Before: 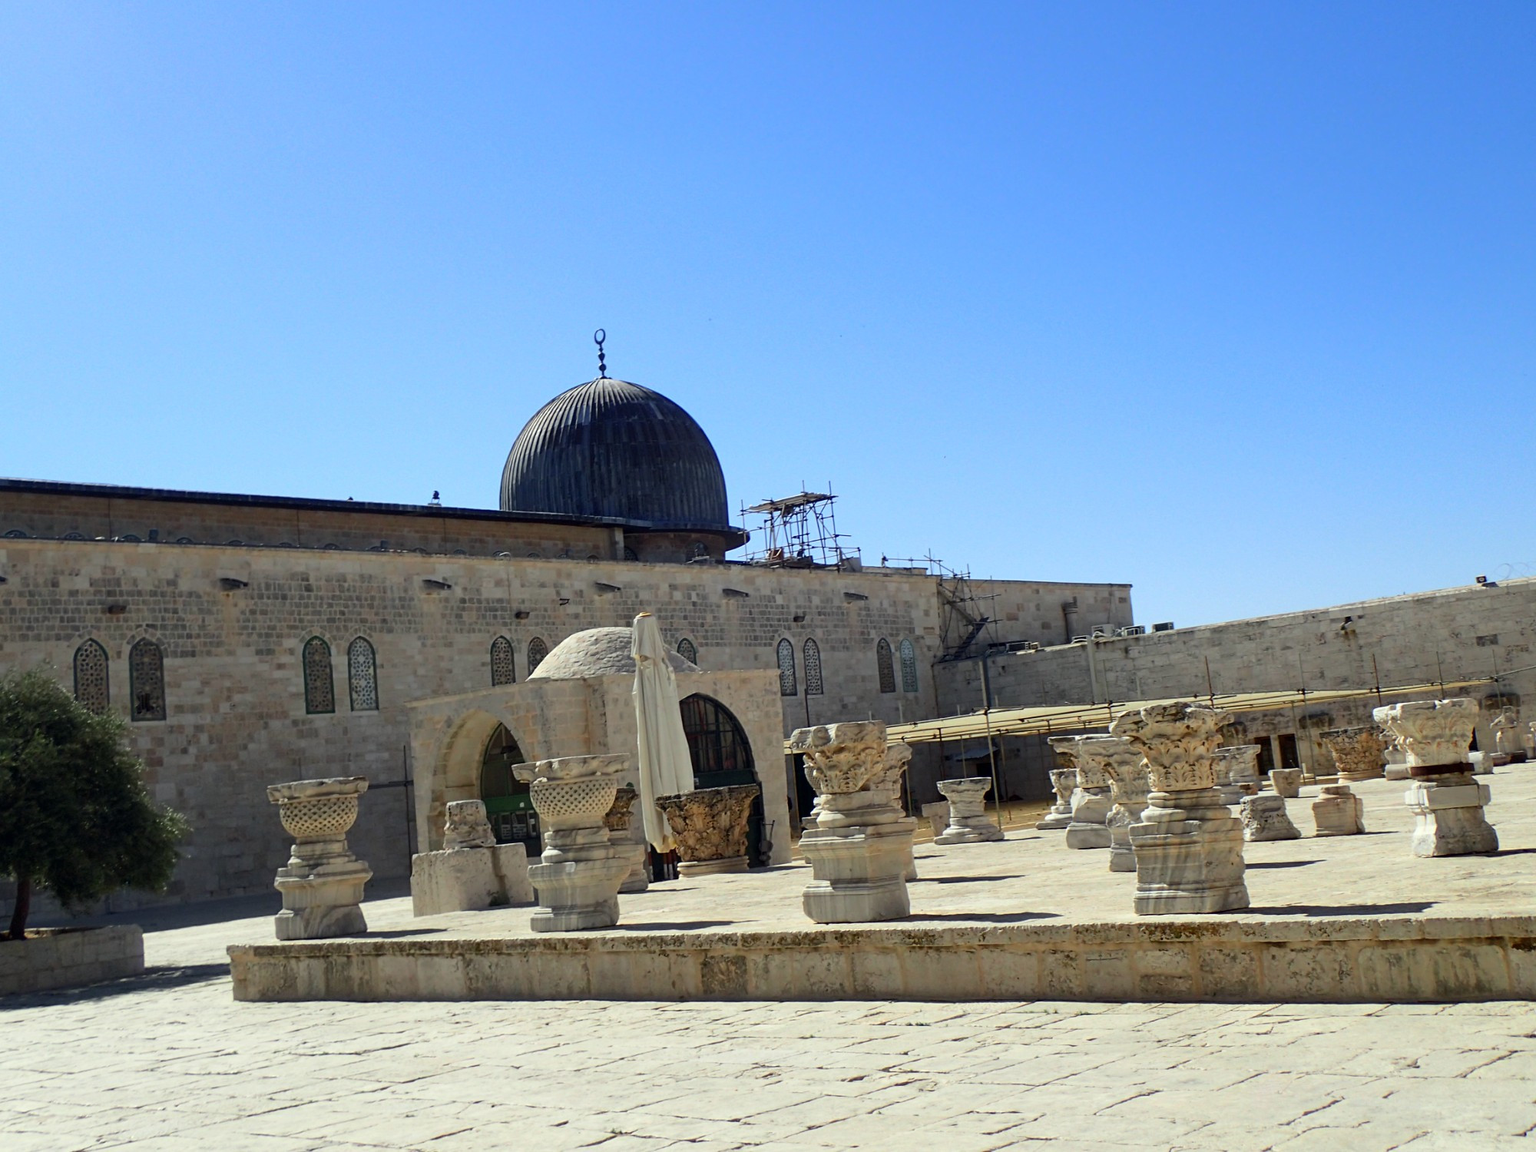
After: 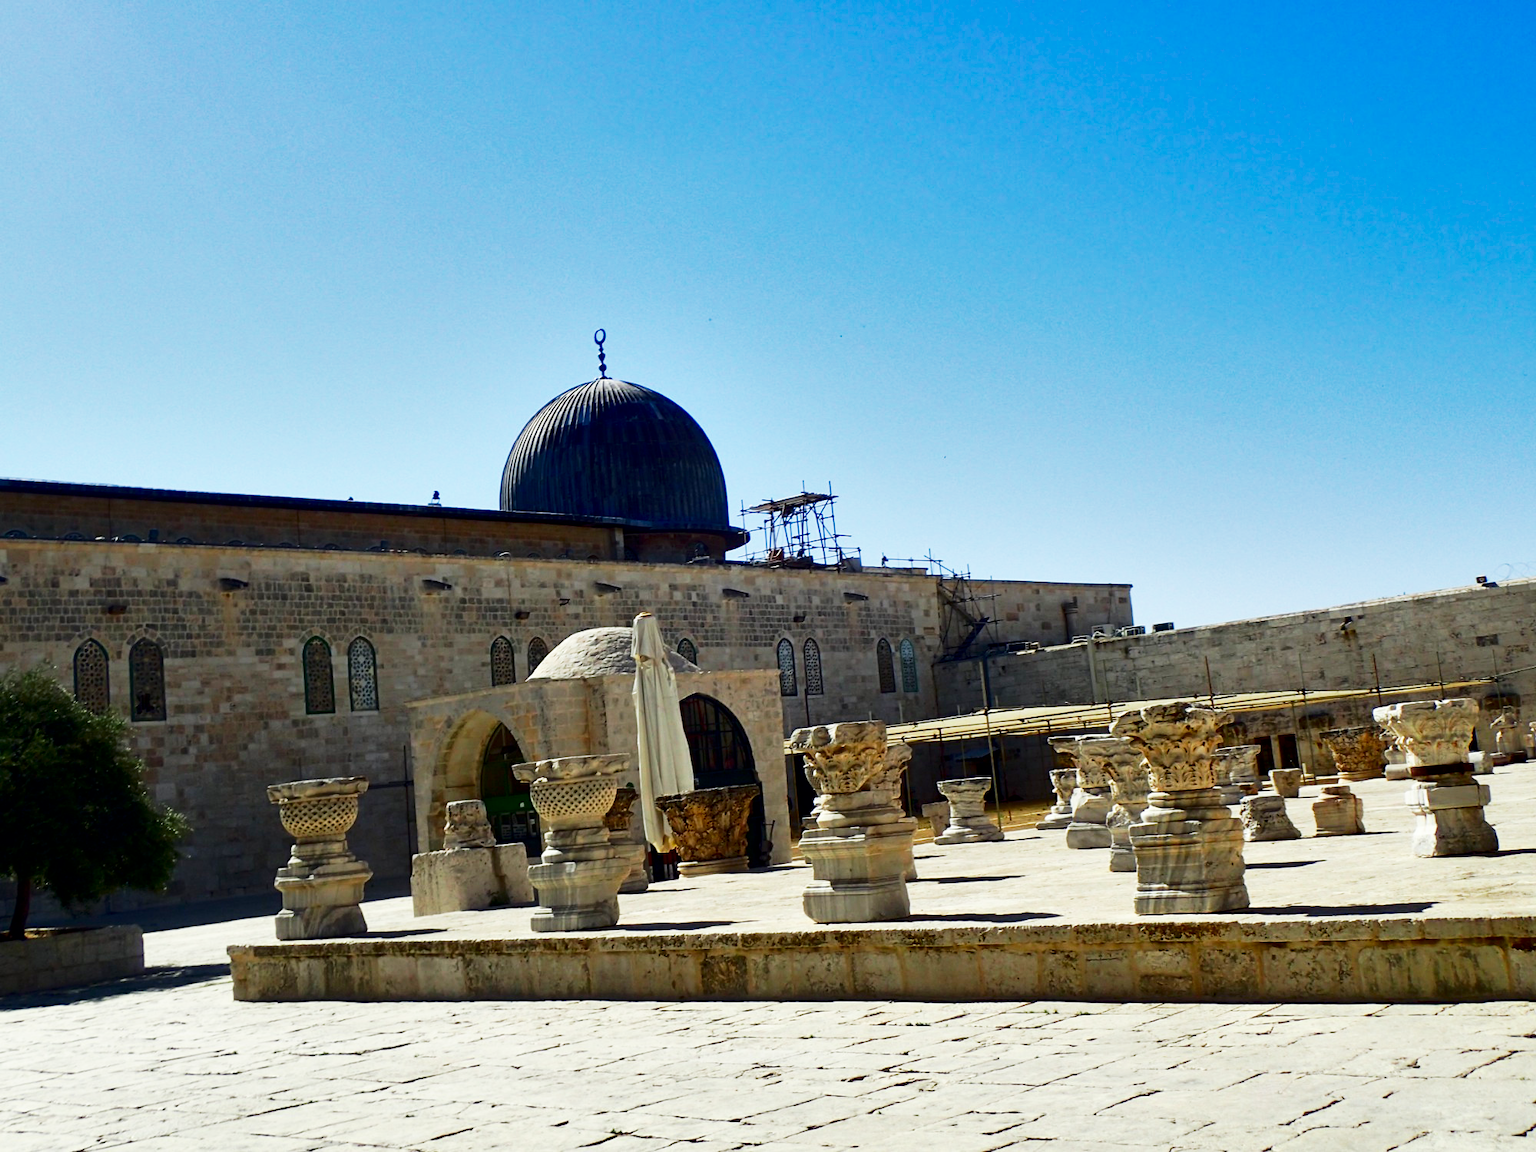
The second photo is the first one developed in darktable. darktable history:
base curve: curves: ch0 [(0, 0) (0.005, 0.002) (0.193, 0.295) (0.399, 0.664) (0.75, 0.928) (1, 1)], preserve colors none
shadows and highlights: shadows 22.41, highlights -48.92, soften with gaussian
contrast brightness saturation: brightness -0.25, saturation 0.195
